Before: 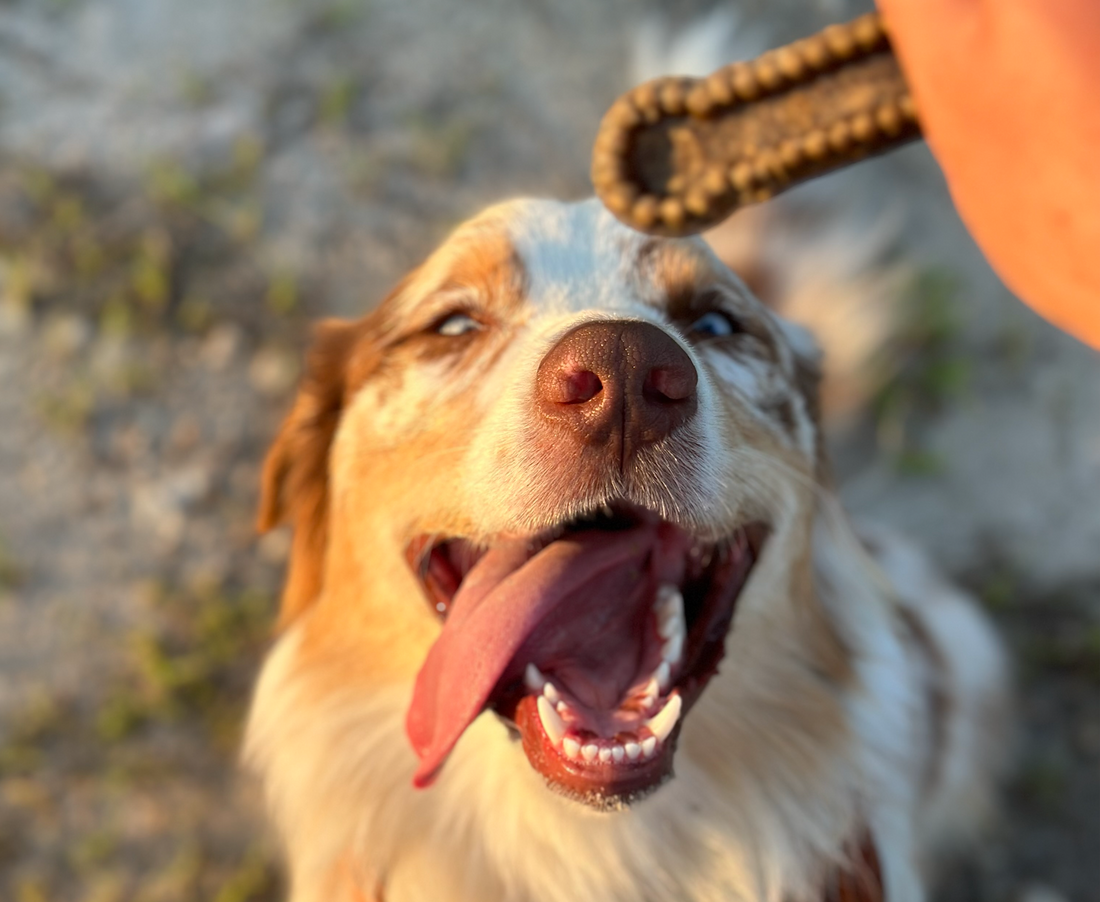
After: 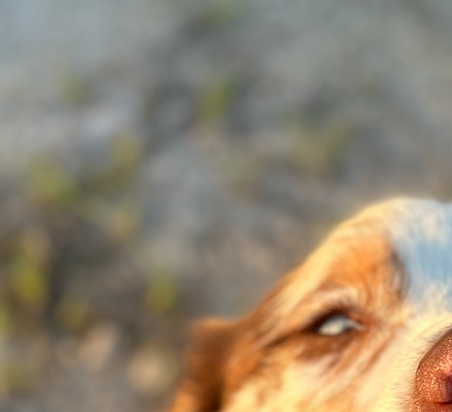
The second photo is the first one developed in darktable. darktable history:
crop and rotate: left 11.019%, top 0.083%, right 47.835%, bottom 54.163%
